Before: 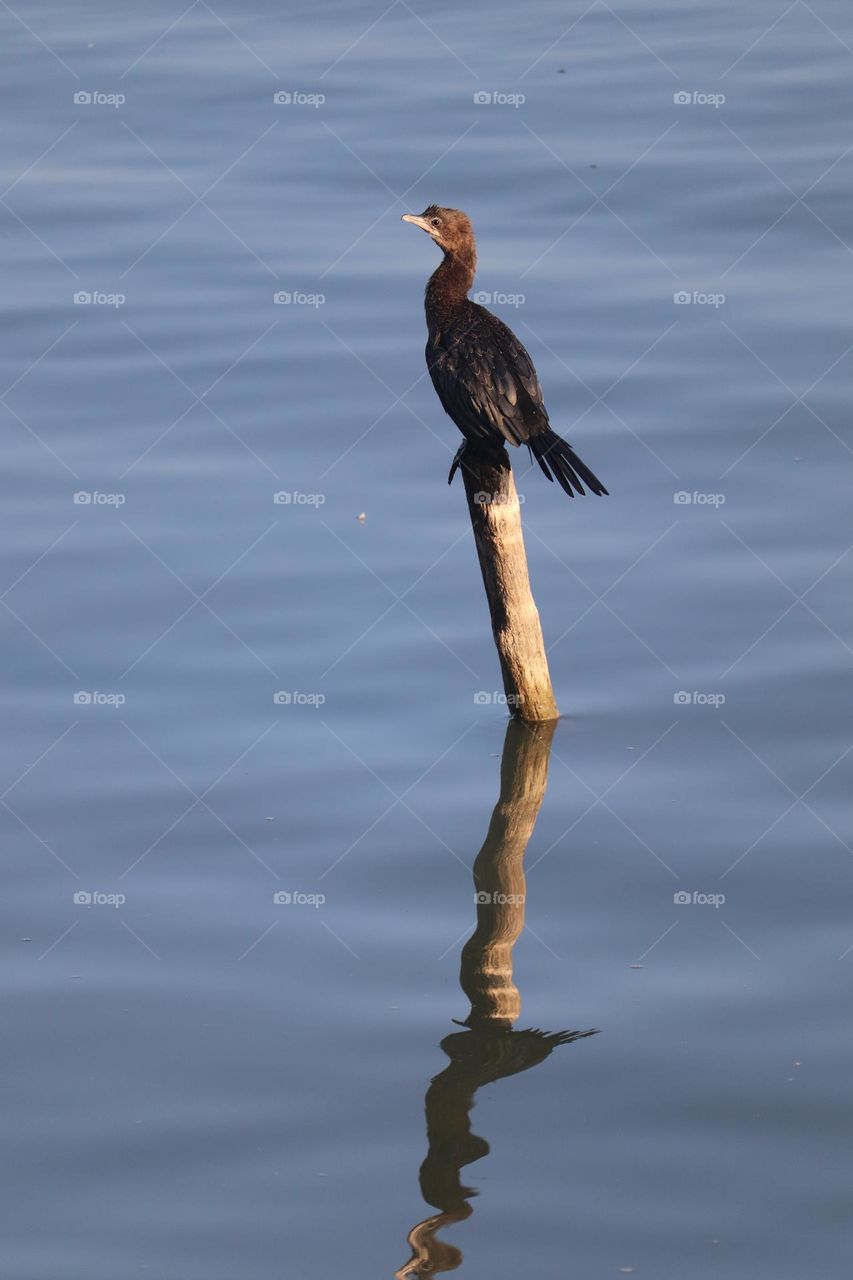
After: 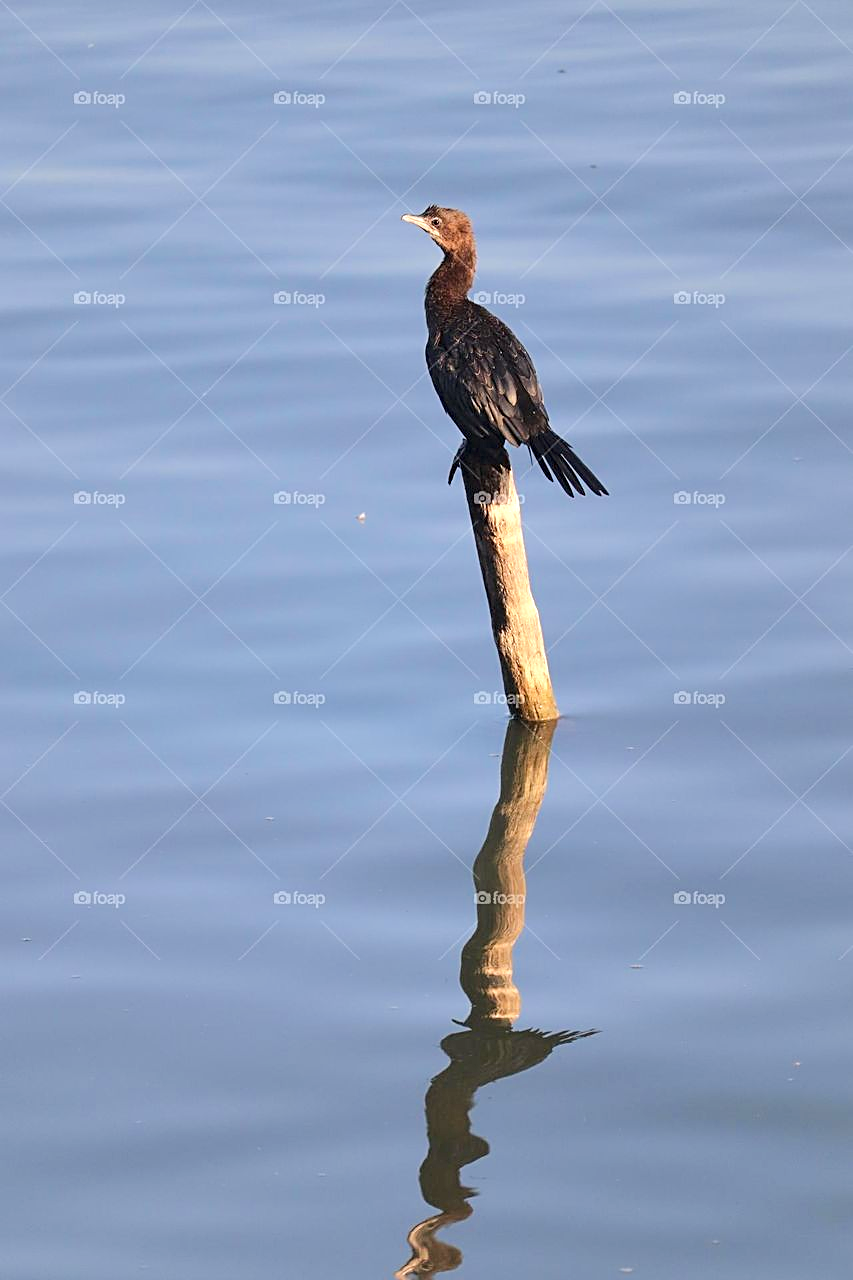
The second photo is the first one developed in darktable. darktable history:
tone equalizer: -8 EV 1.01 EV, -7 EV 0.975 EV, -6 EV 1.01 EV, -5 EV 0.986 EV, -4 EV 1.01 EV, -3 EV 0.736 EV, -2 EV 0.499 EV, -1 EV 0.253 EV, edges refinement/feathering 500, mask exposure compensation -1.57 EV, preserve details no
sharpen: on, module defaults
contrast equalizer: octaves 7, y [[0.528 ×6], [0.514 ×6], [0.362 ×6], [0 ×6], [0 ×6]]
